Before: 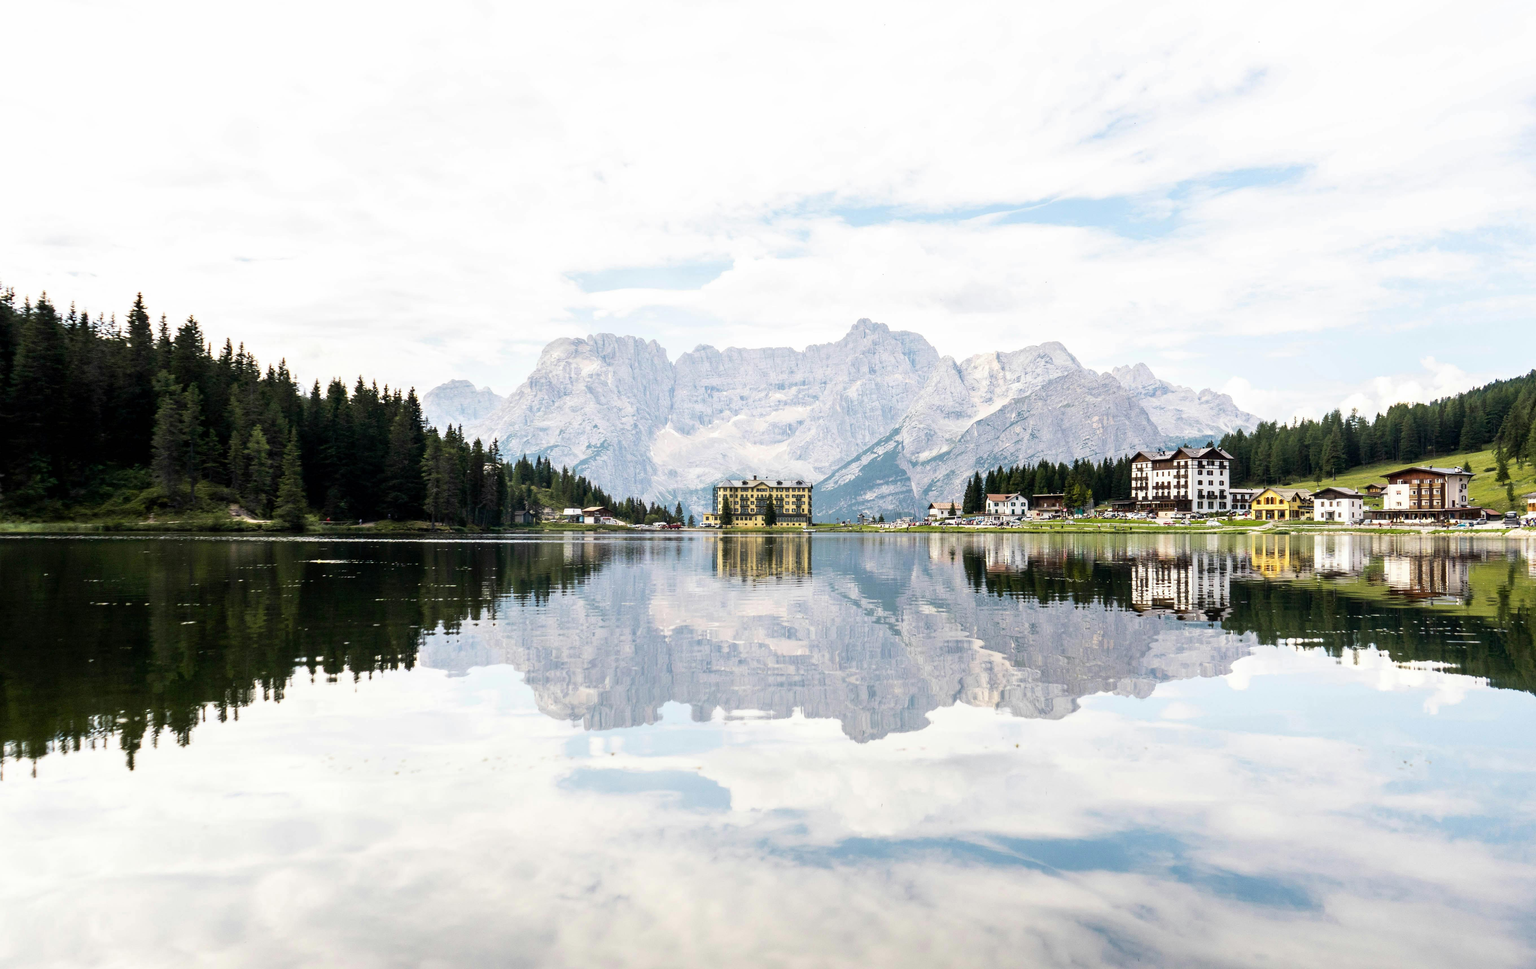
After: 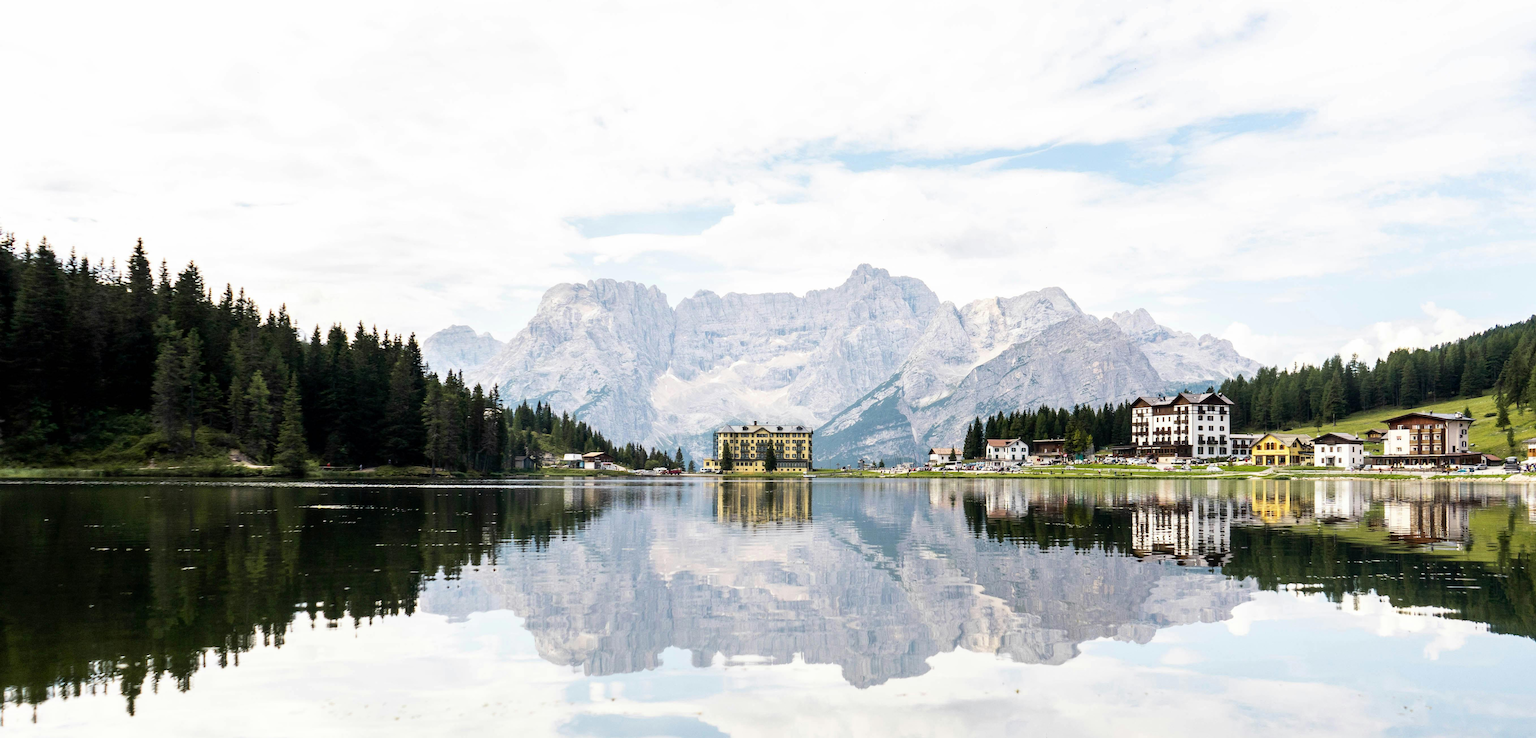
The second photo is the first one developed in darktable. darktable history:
crop: top 5.699%, bottom 18.11%
